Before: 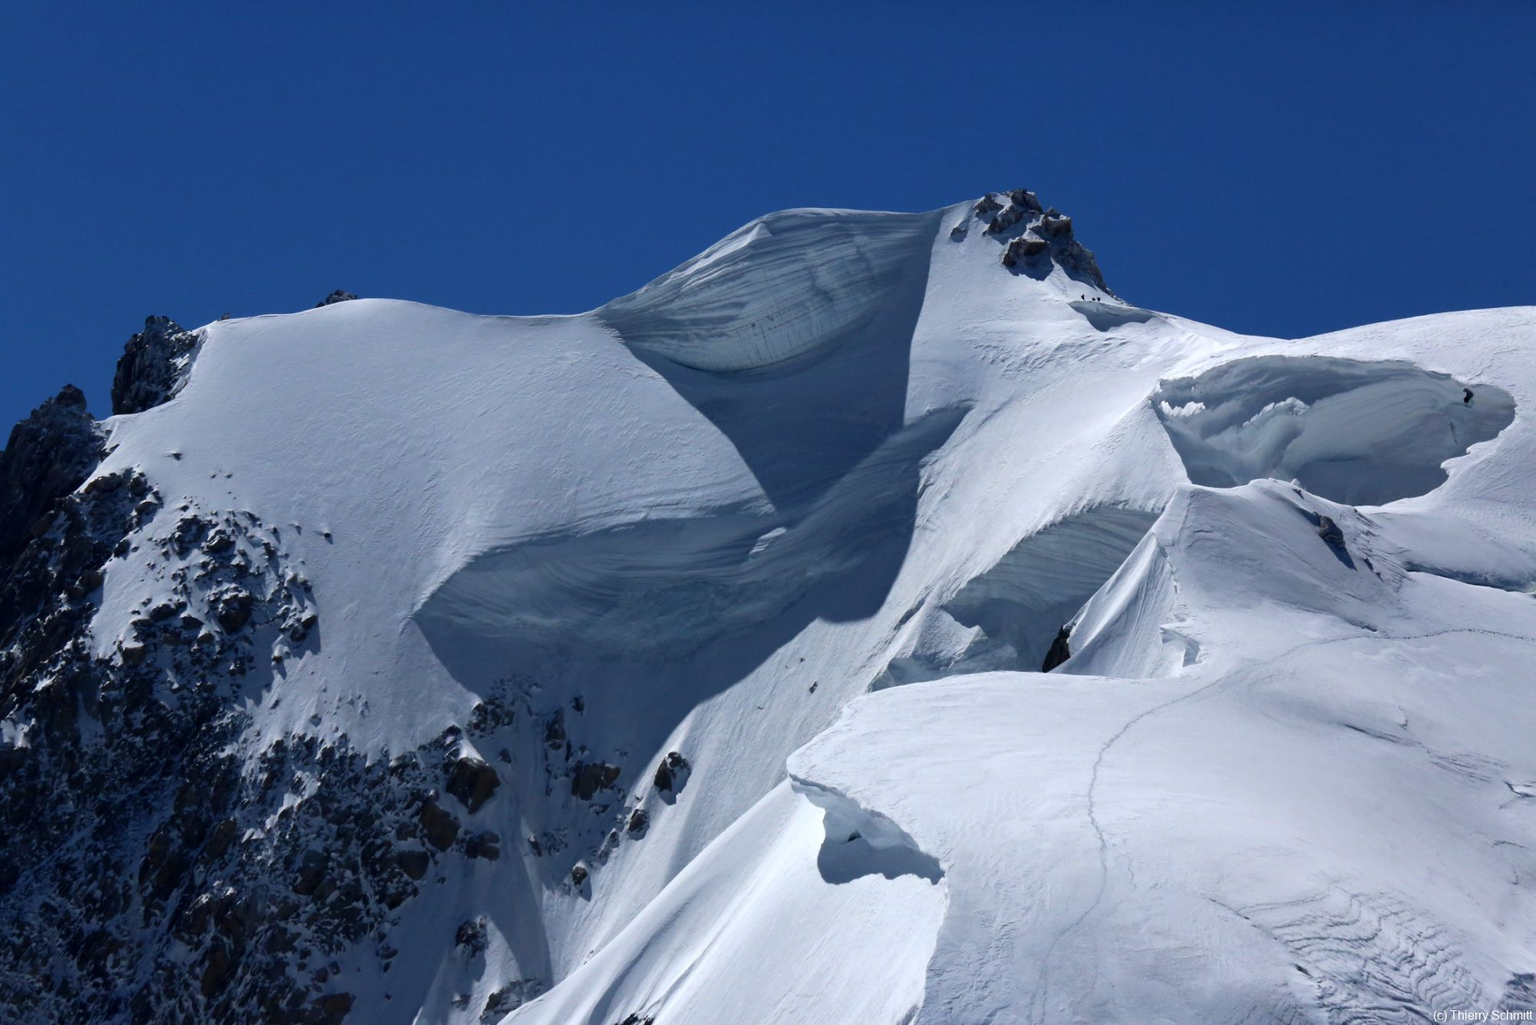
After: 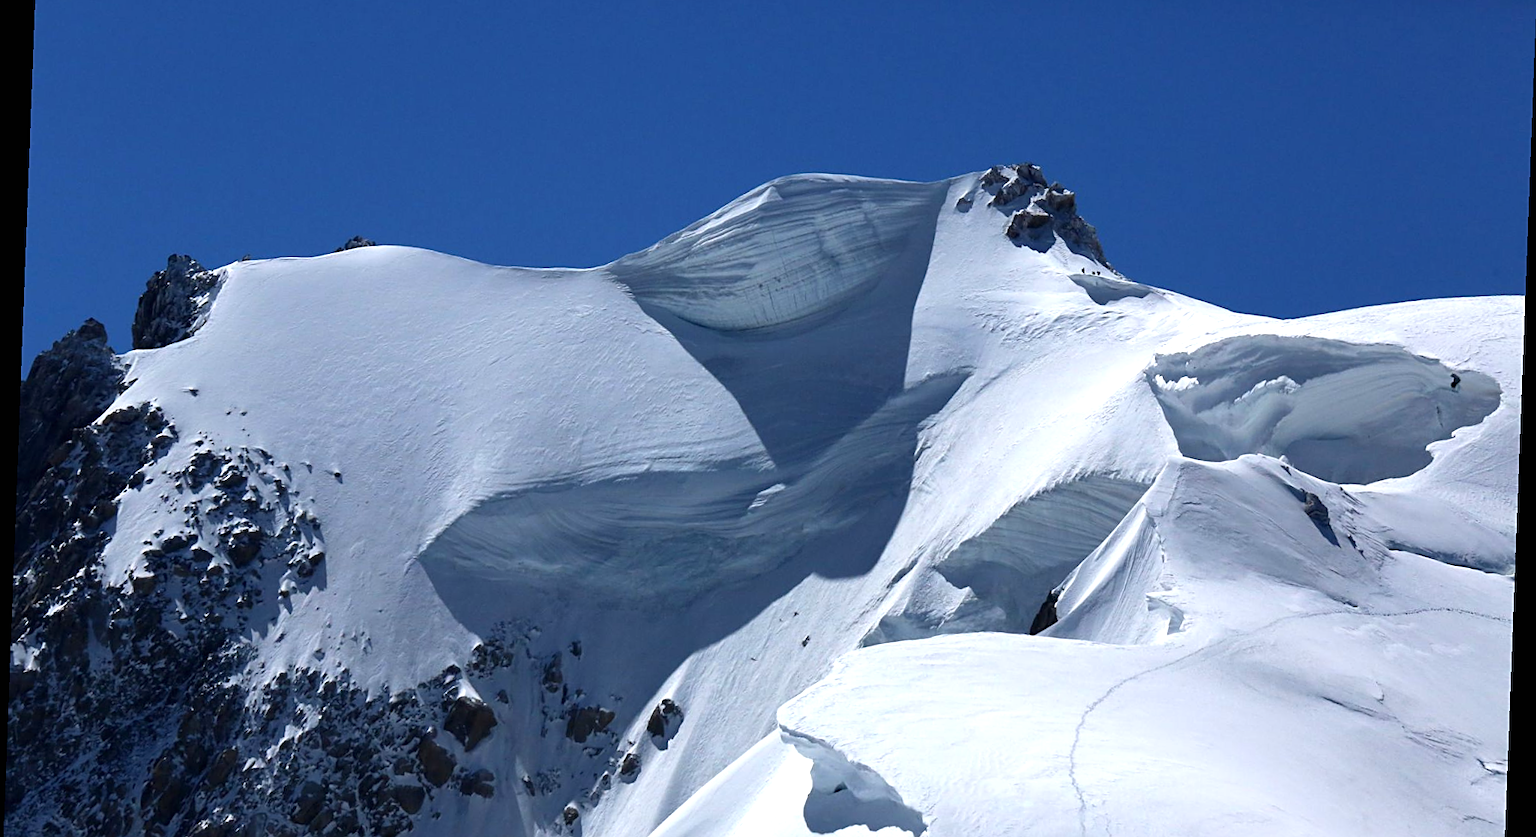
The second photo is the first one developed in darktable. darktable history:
crop and rotate: top 5.667%, bottom 14.937%
rotate and perspective: rotation 2.17°, automatic cropping off
exposure: black level correction 0, exposure 0.5 EV, compensate highlight preservation false
sharpen: on, module defaults
